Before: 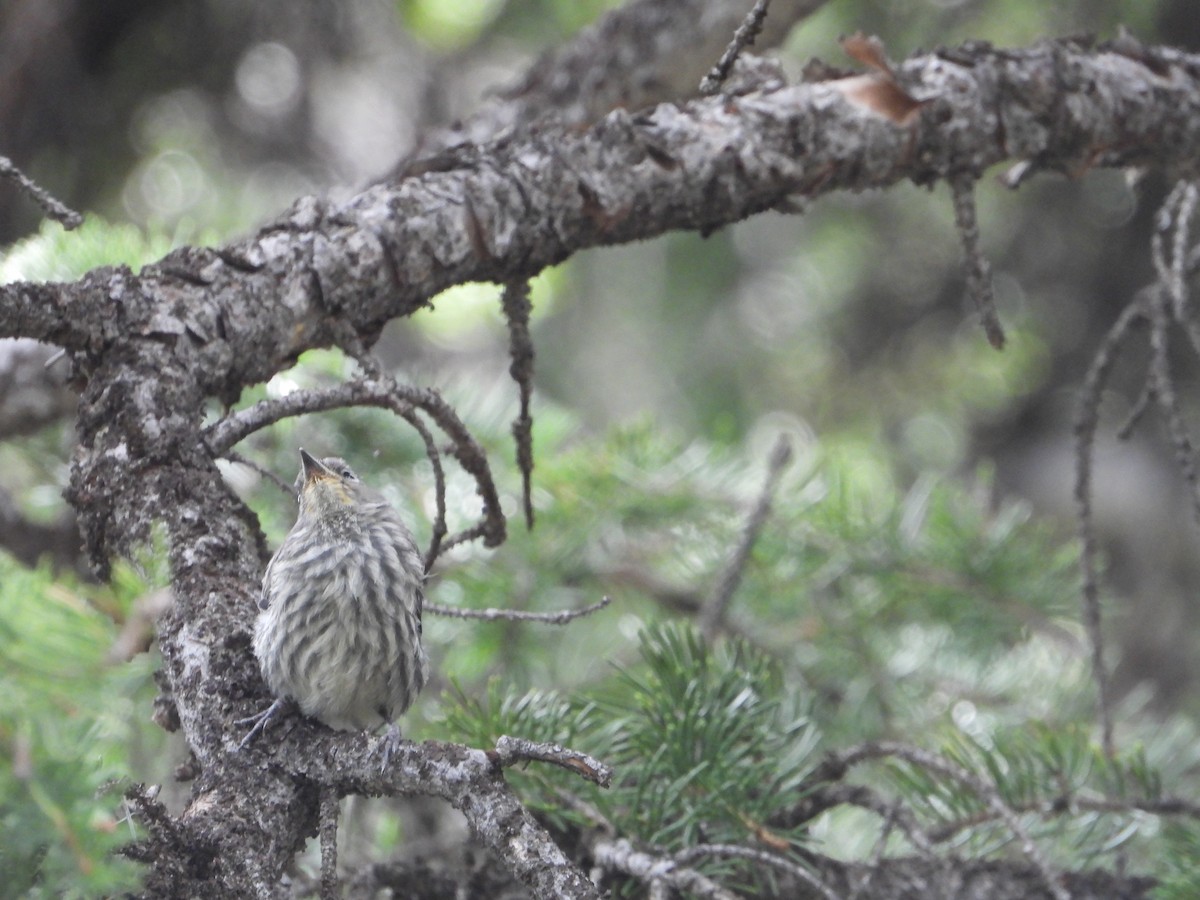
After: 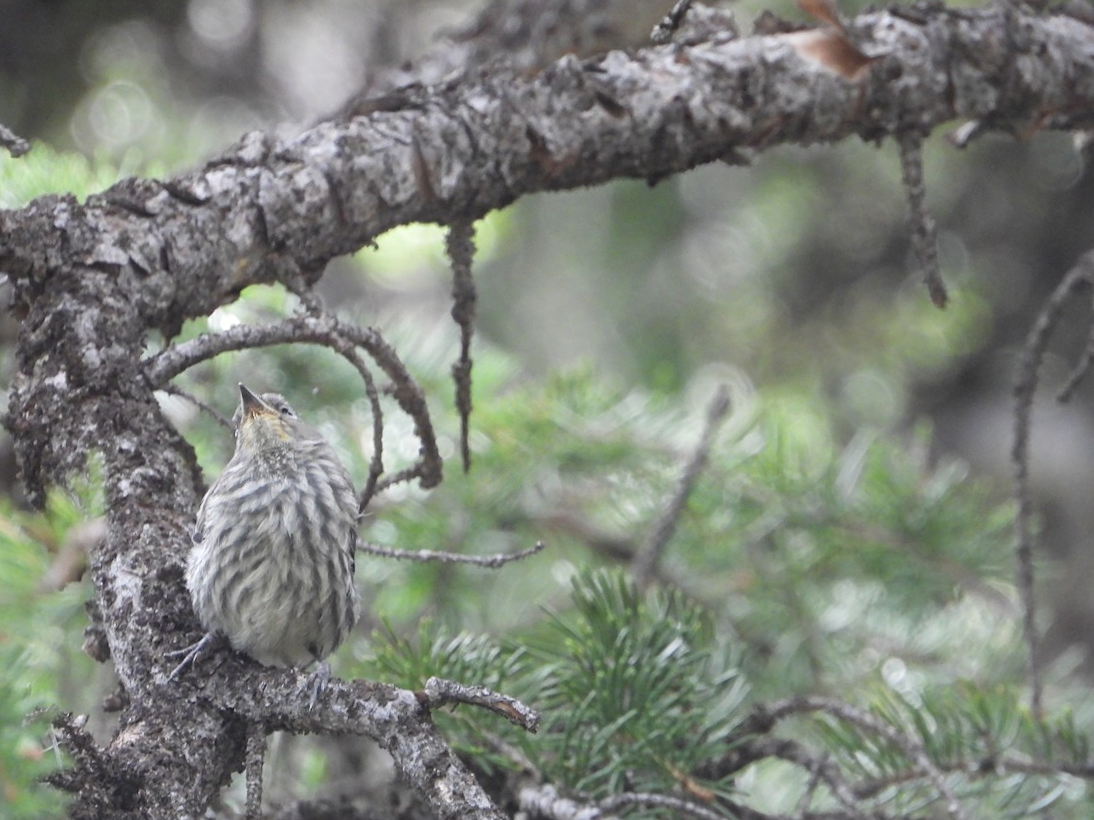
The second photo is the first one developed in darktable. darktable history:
sharpen: amount 0.2
crop and rotate: angle -1.96°, left 3.097%, top 4.154%, right 1.586%, bottom 0.529%
bloom: size 16%, threshold 98%, strength 20%
